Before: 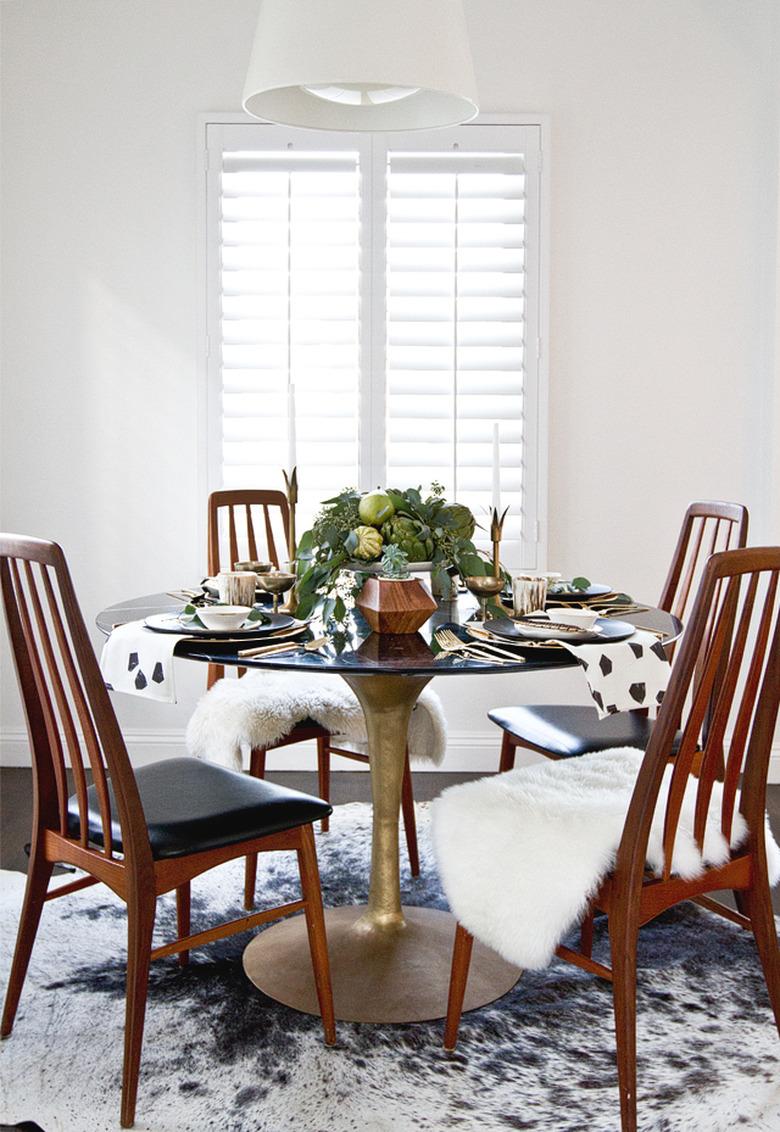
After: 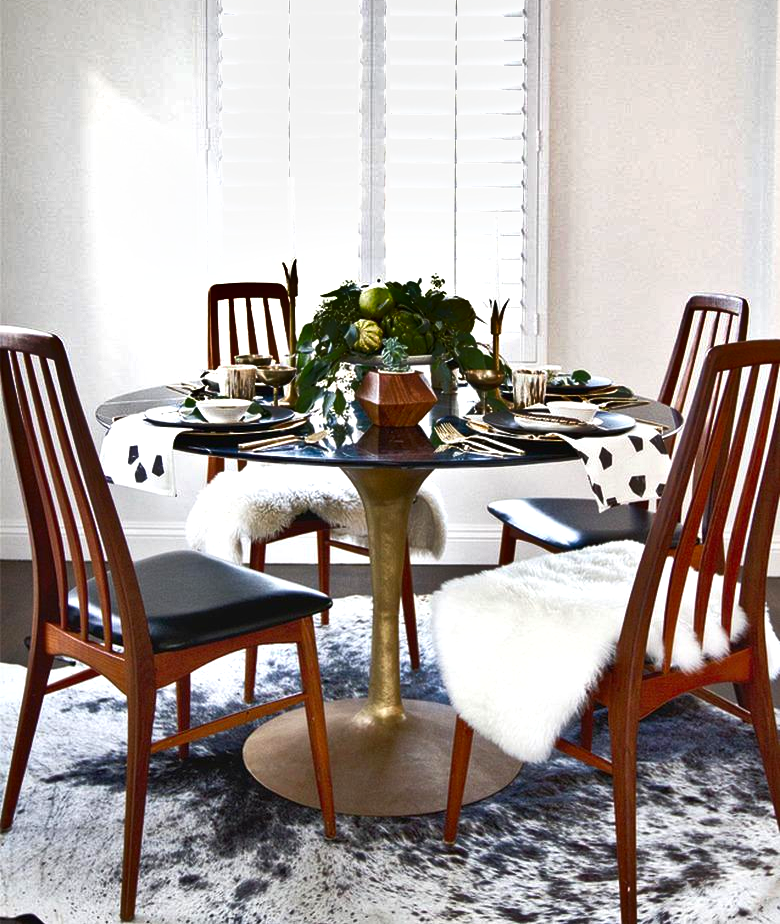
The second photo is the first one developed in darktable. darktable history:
exposure: black level correction 0, exposure 0.704 EV, compensate highlight preservation false
shadows and highlights: shadows 81.43, white point adjustment -9.21, highlights -61.2, soften with gaussian
crop and rotate: top 18.29%
